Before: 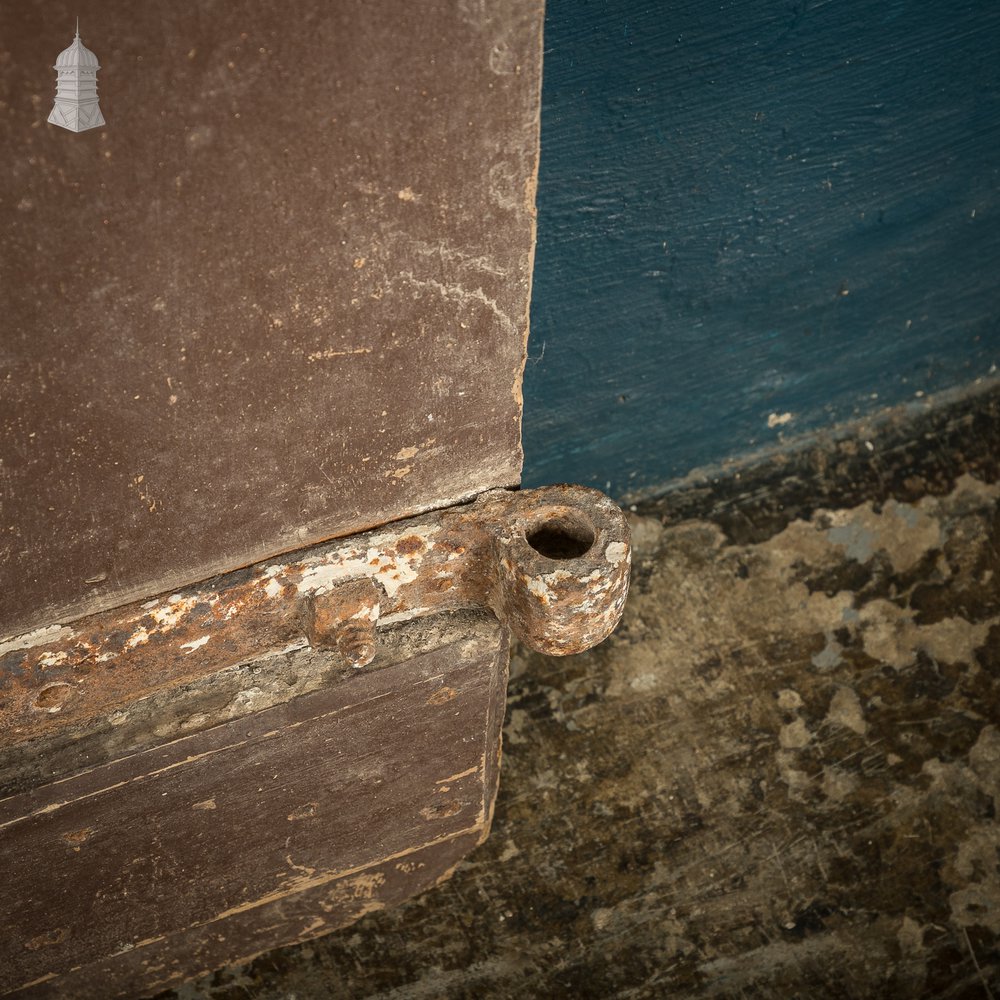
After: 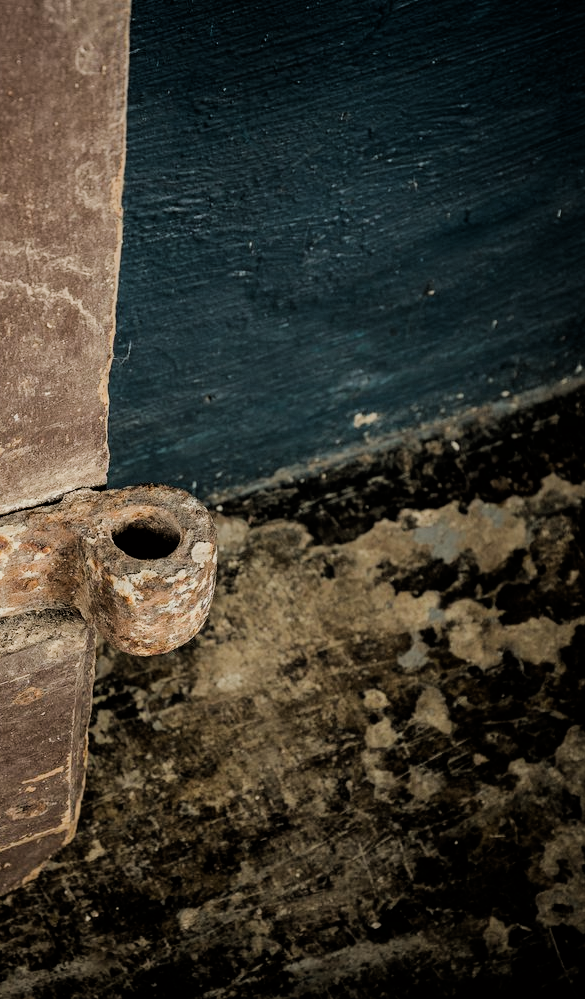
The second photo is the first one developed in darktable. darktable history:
tone equalizer: -8 EV -0.382 EV, -7 EV -0.409 EV, -6 EV -0.354 EV, -5 EV -0.243 EV, -3 EV 0.207 EV, -2 EV 0.32 EV, -1 EV 0.413 EV, +0 EV 0.446 EV, edges refinement/feathering 500, mask exposure compensation -1.57 EV, preserve details no
crop: left 41.406%
filmic rgb: black relative exposure -4.29 EV, white relative exposure 4.56 EV, hardness 2.39, contrast 1.058
